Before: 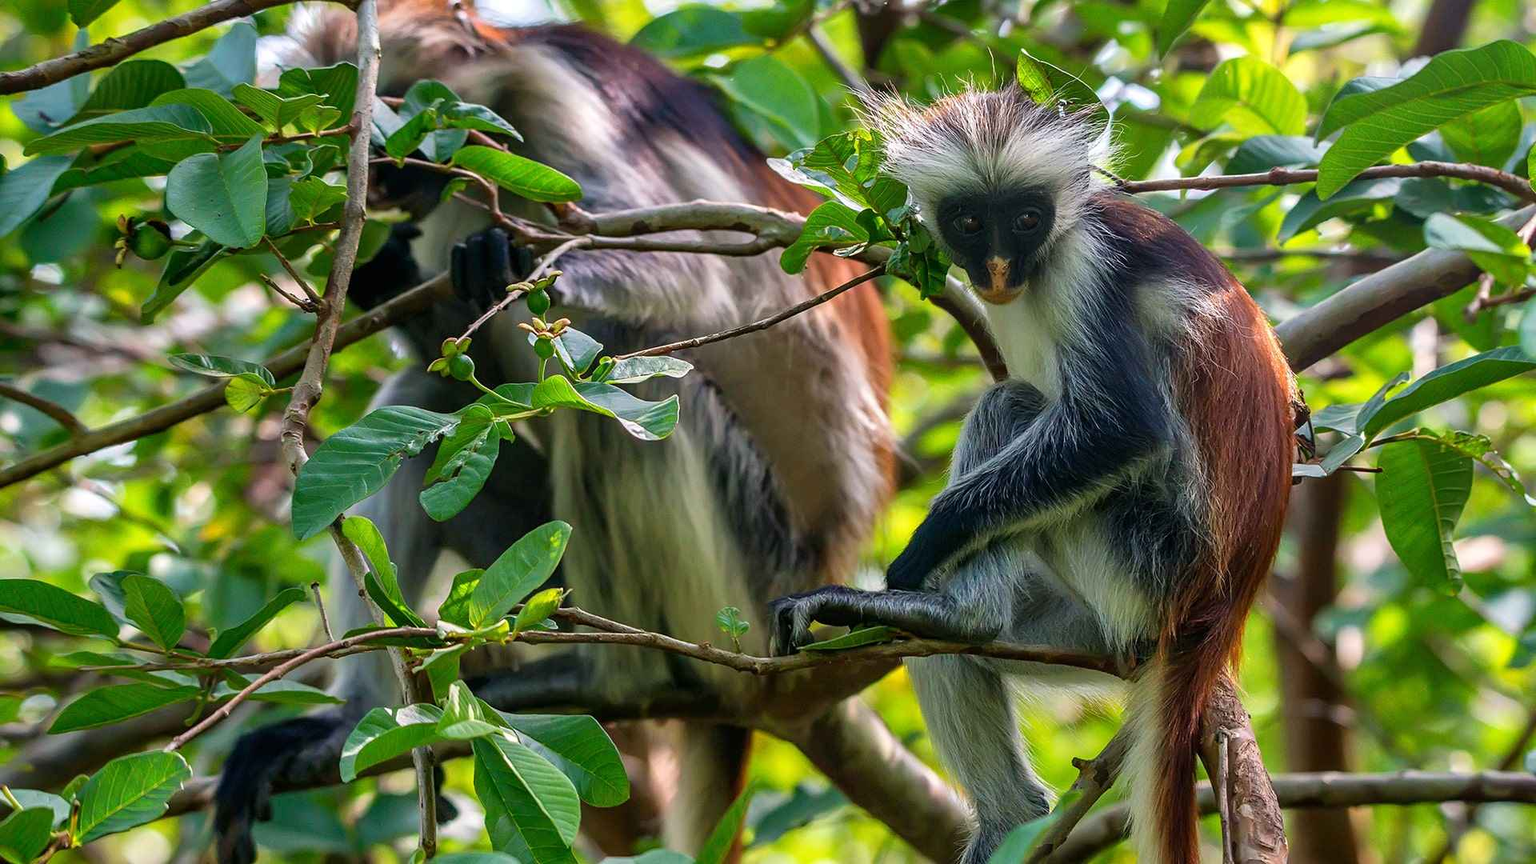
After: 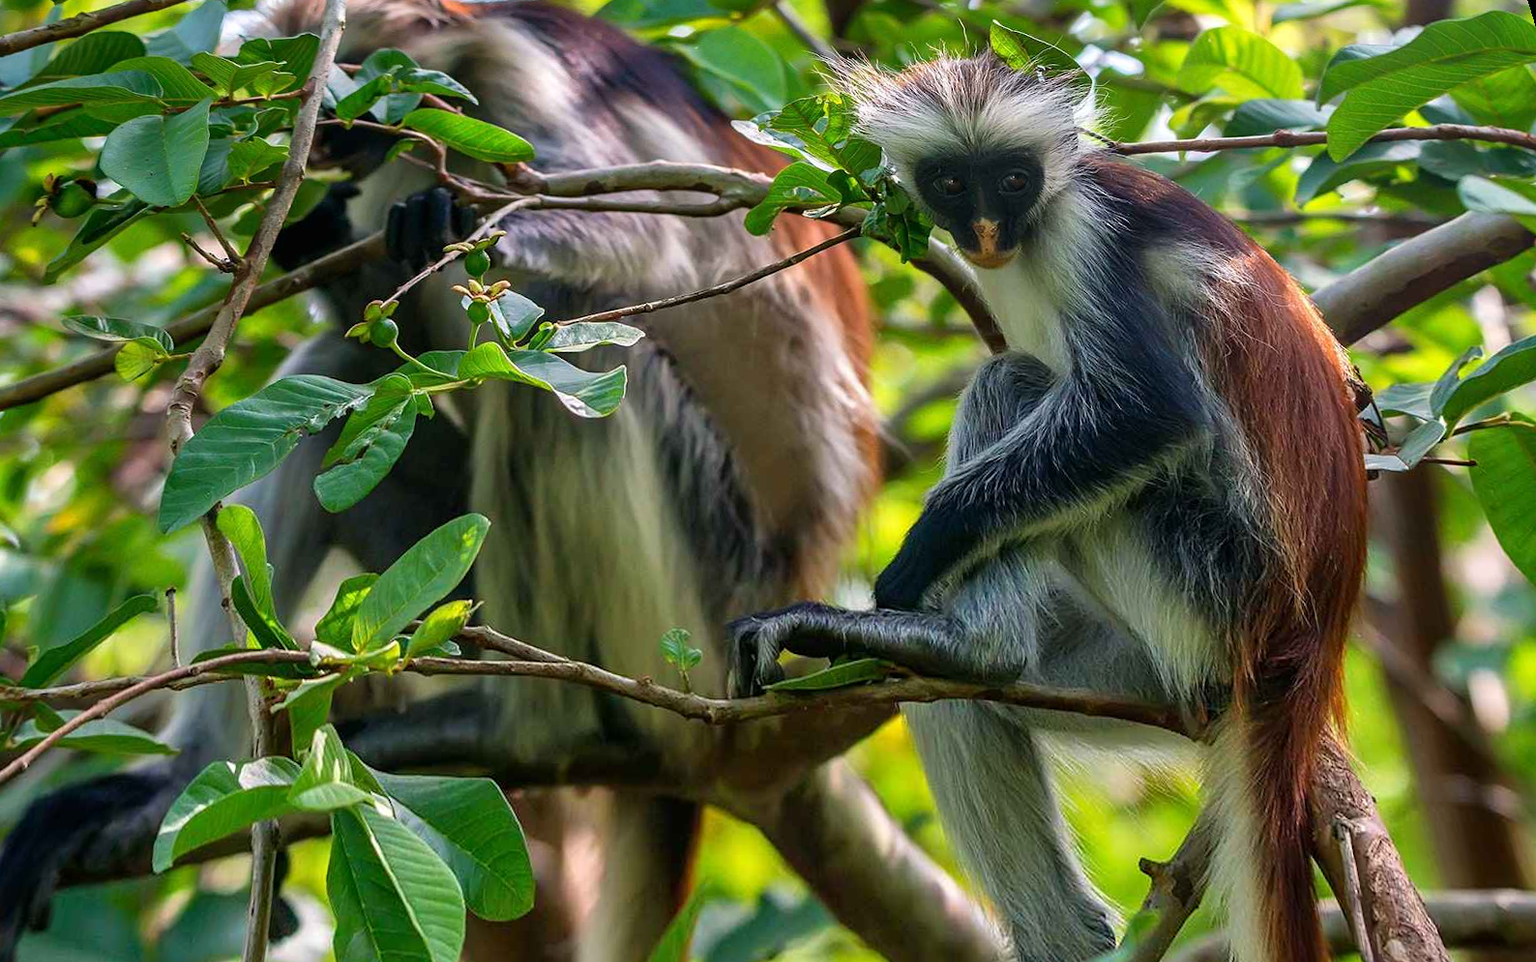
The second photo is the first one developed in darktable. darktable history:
rotate and perspective: rotation 0.72°, lens shift (vertical) -0.352, lens shift (horizontal) -0.051, crop left 0.152, crop right 0.859, crop top 0.019, crop bottom 0.964
crop: top 0.448%, right 0.264%, bottom 5.045%
